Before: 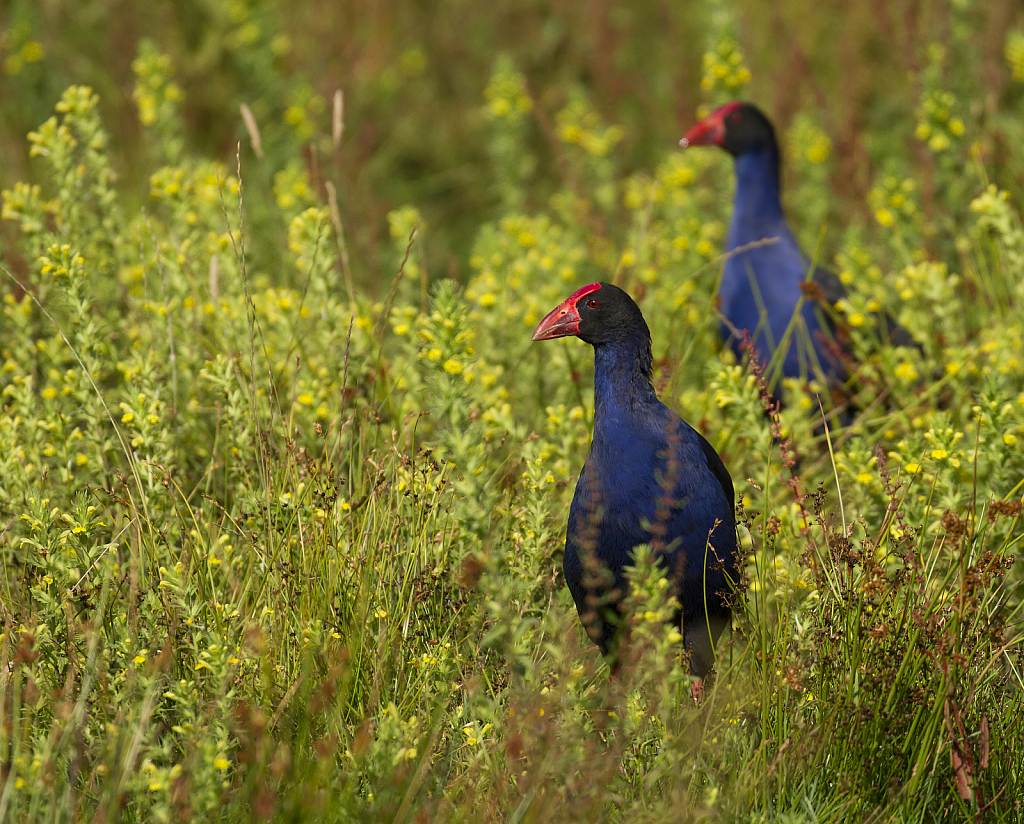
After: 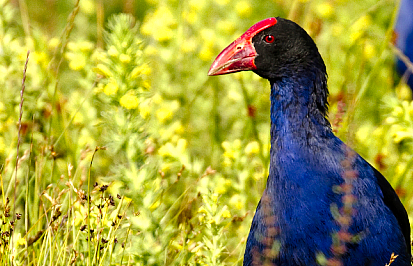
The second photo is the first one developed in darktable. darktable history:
local contrast: highlights 103%, shadows 97%, detail 119%, midtone range 0.2
exposure: exposure 0.657 EV, compensate highlight preservation false
tone curve: curves: ch0 [(0, 0) (0.003, 0) (0.011, 0.001) (0.025, 0.001) (0.044, 0.003) (0.069, 0.009) (0.1, 0.018) (0.136, 0.032) (0.177, 0.074) (0.224, 0.13) (0.277, 0.218) (0.335, 0.321) (0.399, 0.425) (0.468, 0.523) (0.543, 0.617) (0.623, 0.708) (0.709, 0.789) (0.801, 0.873) (0.898, 0.967) (1, 1)], preserve colors none
crop: left 31.699%, top 32.248%, right 27.734%, bottom 35.253%
